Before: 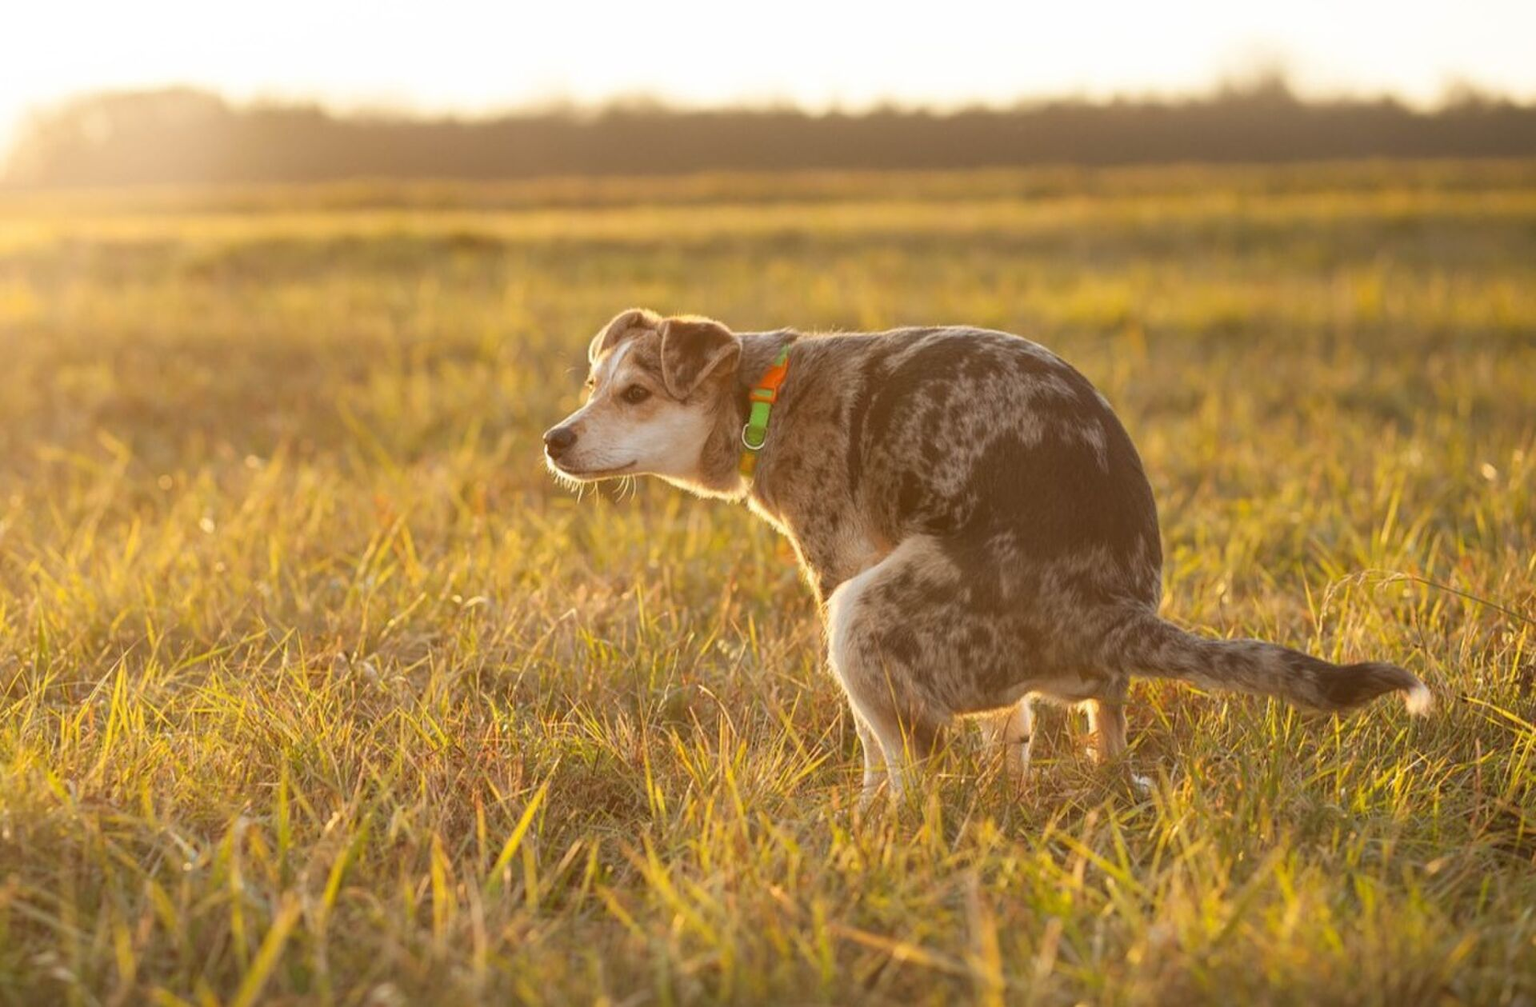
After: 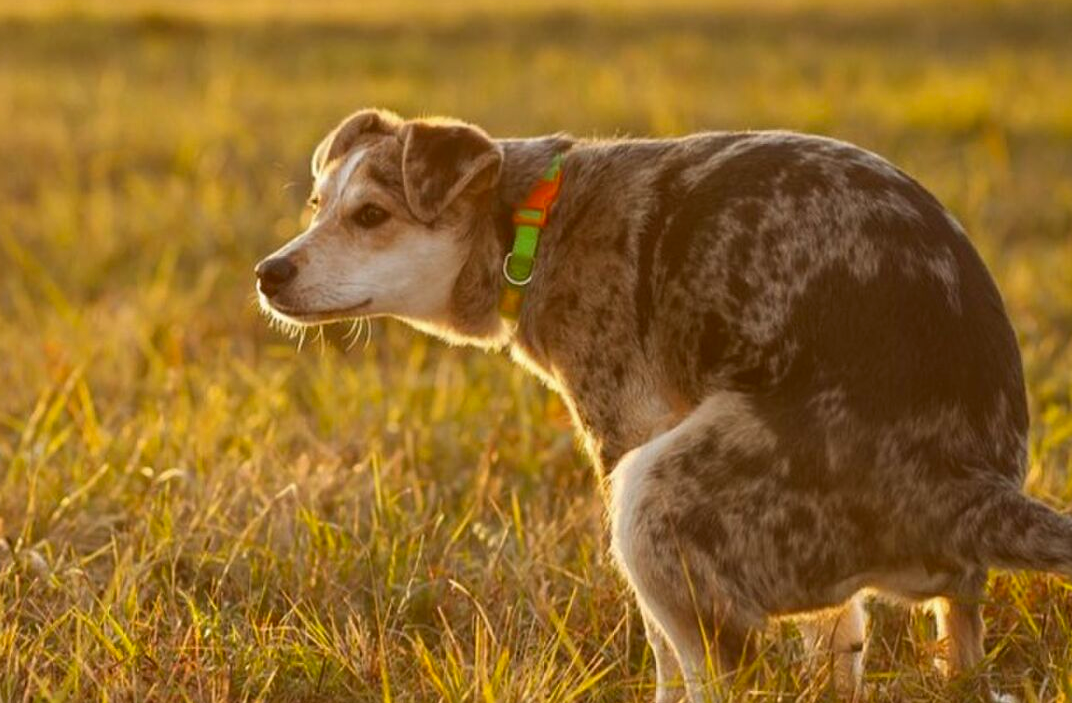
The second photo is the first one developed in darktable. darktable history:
crop and rotate: left 22.13%, top 22.054%, right 22.026%, bottom 22.102%
contrast brightness saturation: contrast 0.07, brightness -0.14, saturation 0.11
exposure: exposure 0 EV, compensate highlight preservation false
